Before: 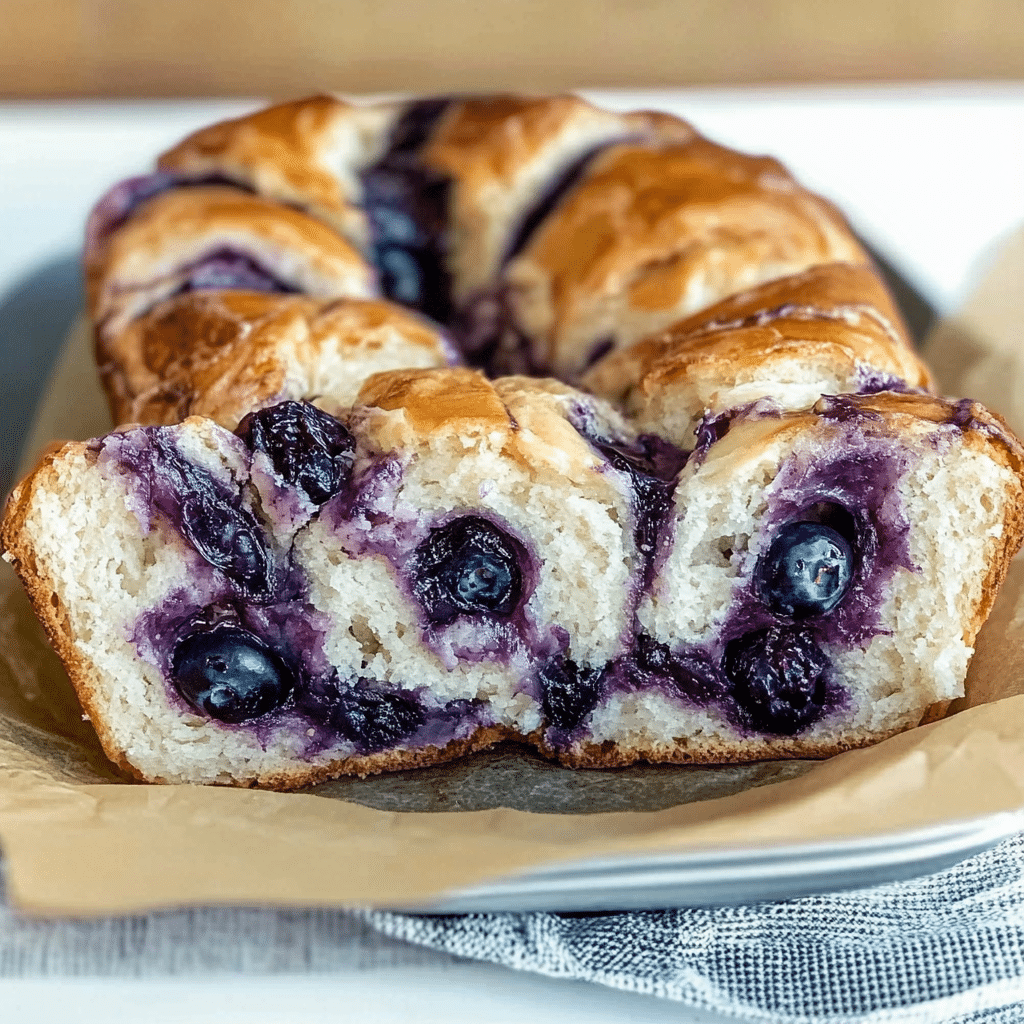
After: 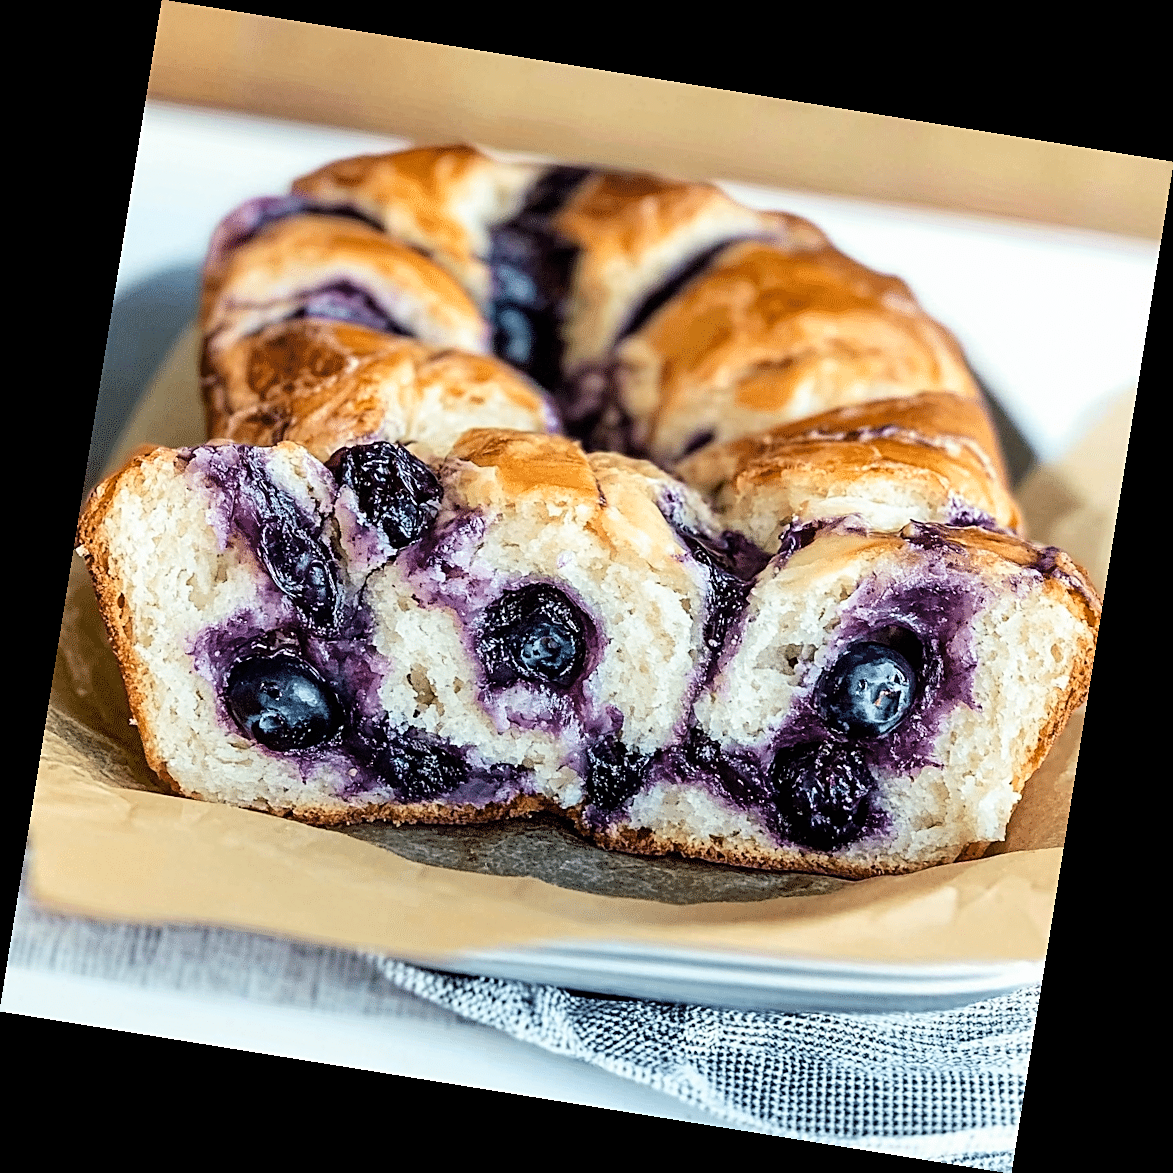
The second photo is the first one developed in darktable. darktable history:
sharpen: on, module defaults
rotate and perspective: rotation 9.12°, automatic cropping off
tone curve: curves: ch0 [(0, 0) (0.004, 0.001) (0.133, 0.112) (0.325, 0.362) (0.832, 0.893) (1, 1)], color space Lab, linked channels, preserve colors none
